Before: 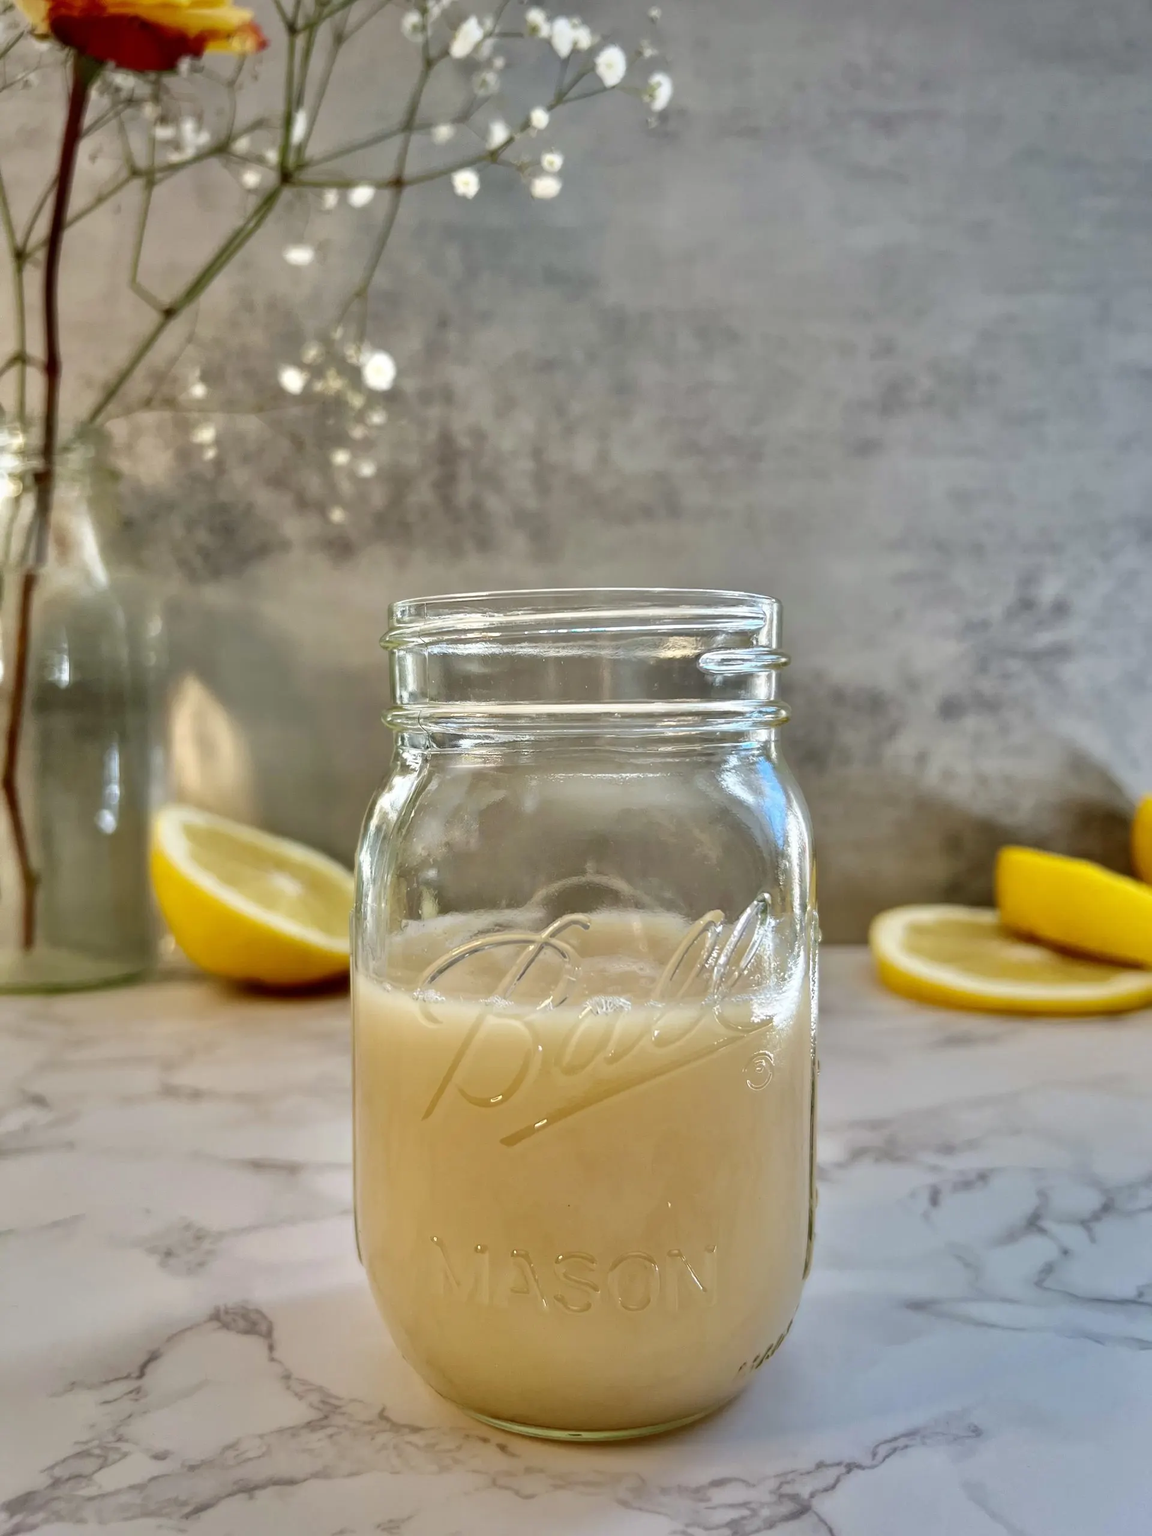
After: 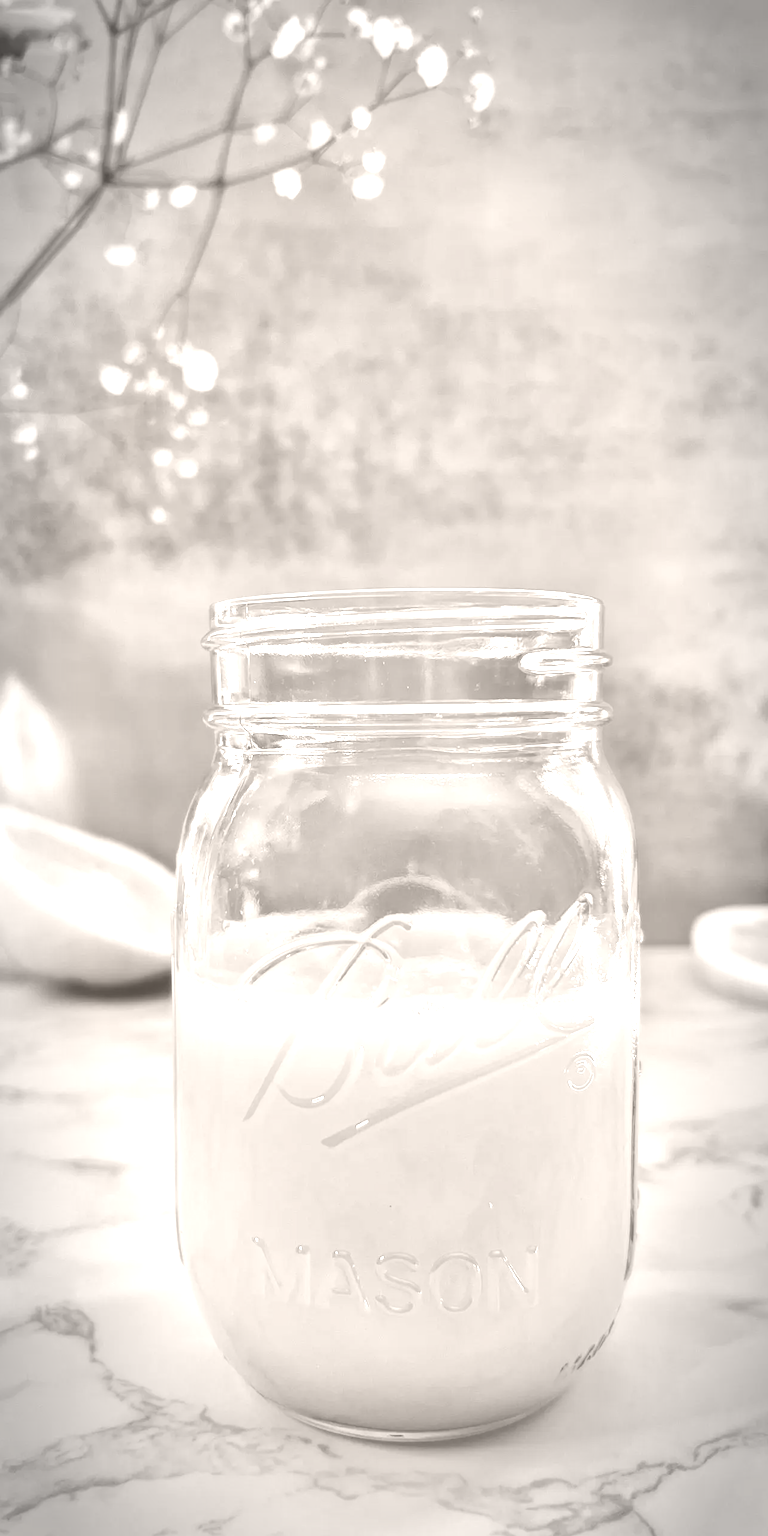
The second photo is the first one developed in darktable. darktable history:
crop and rotate: left 15.546%, right 17.787%
vignetting: automatic ratio true
colorize: hue 34.49°, saturation 35.33%, source mix 100%, lightness 55%, version 1
